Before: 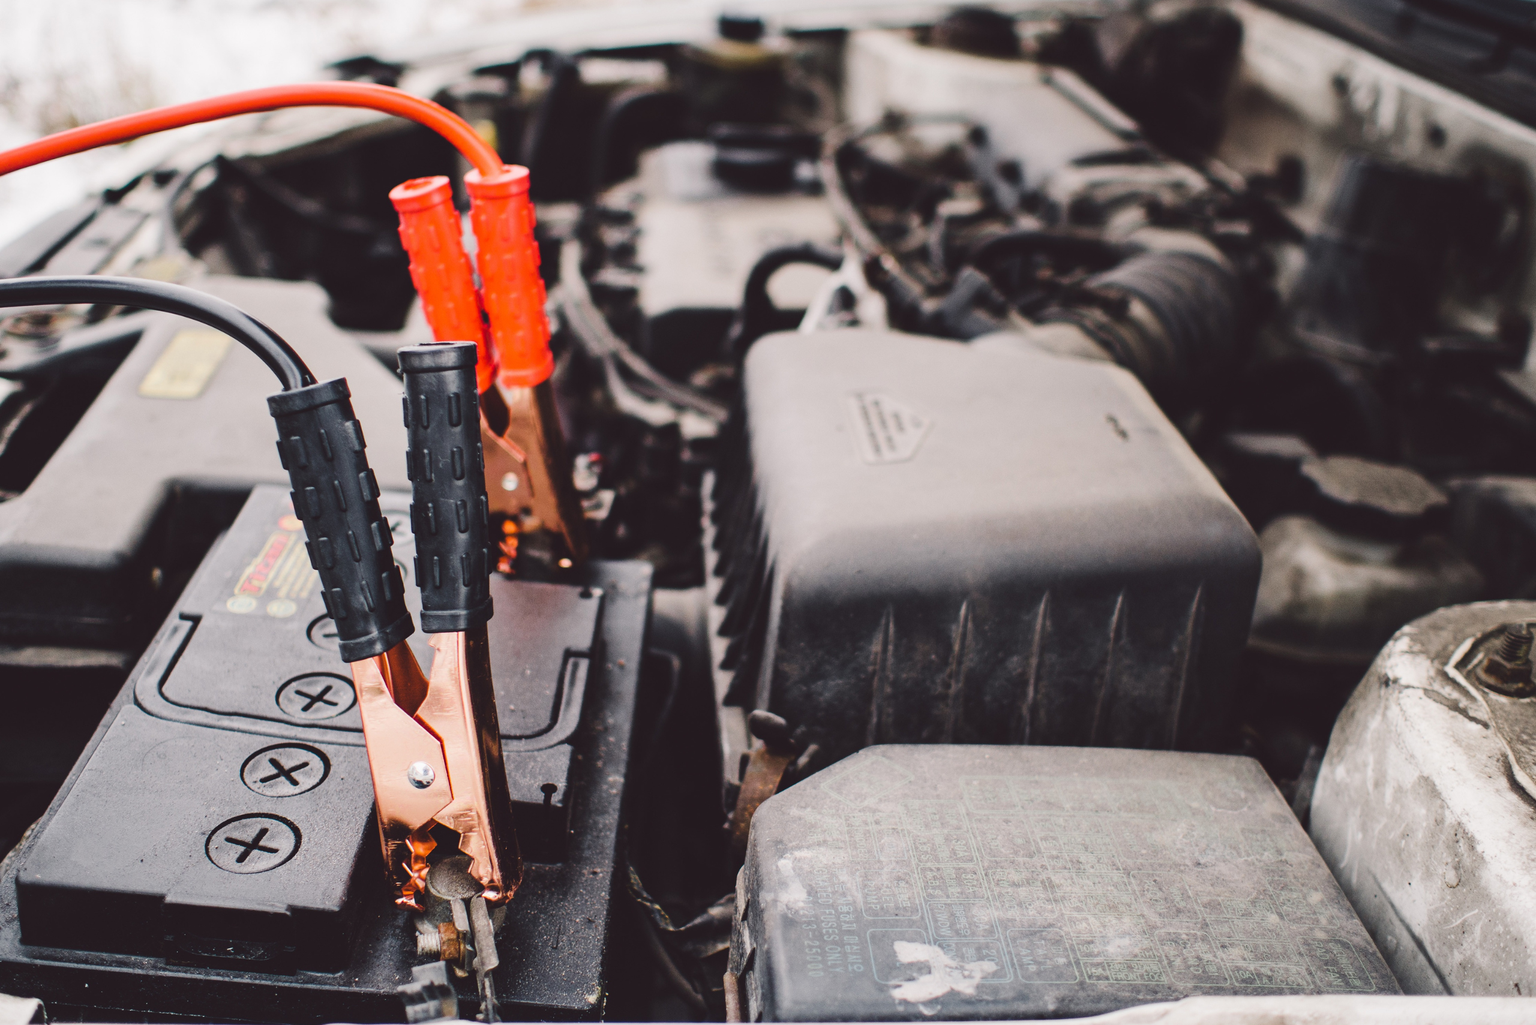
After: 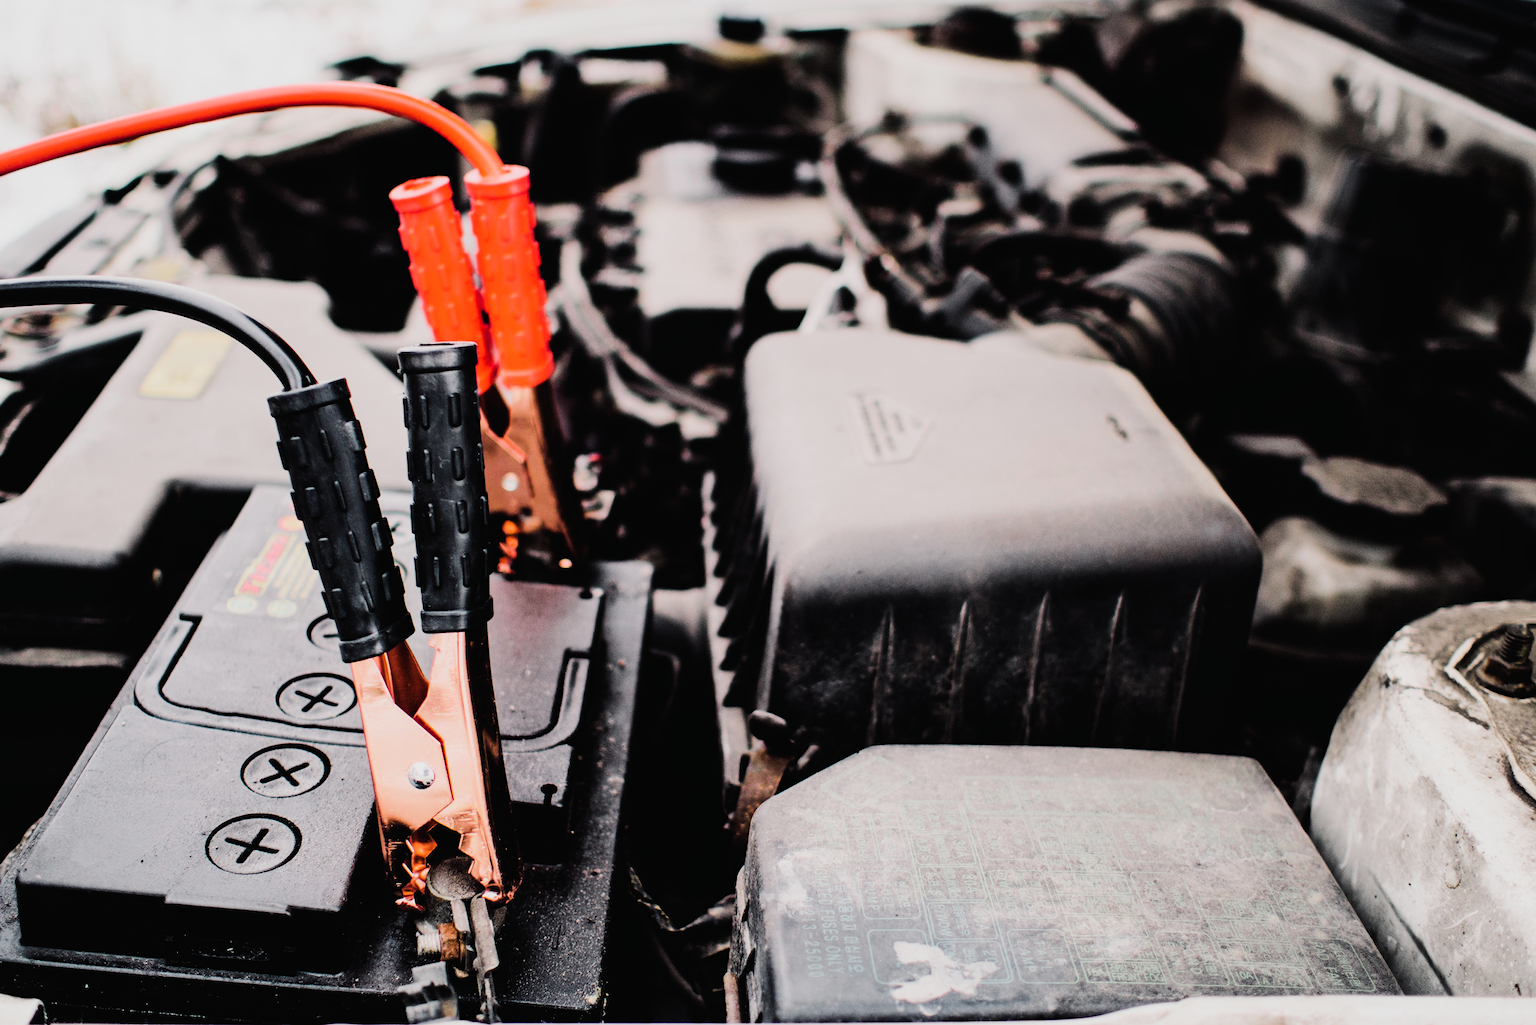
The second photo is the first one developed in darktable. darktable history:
color balance: input saturation 99%
tone curve: curves: ch0 [(0, 0.01) (0.037, 0.032) (0.131, 0.108) (0.275, 0.258) (0.483, 0.512) (0.61, 0.661) (0.696, 0.742) (0.792, 0.834) (0.911, 0.936) (0.997, 0.995)]; ch1 [(0, 0) (0.308, 0.29) (0.425, 0.411) (0.503, 0.502) (0.551, 0.563) (0.683, 0.706) (0.746, 0.77) (1, 1)]; ch2 [(0, 0) (0.246, 0.233) (0.36, 0.352) (0.415, 0.415) (0.485, 0.487) (0.502, 0.502) (0.525, 0.523) (0.545, 0.552) (0.587, 0.6) (0.636, 0.652) (0.711, 0.729) (0.845, 0.855) (0.998, 0.977)], color space Lab, independent channels, preserve colors none
filmic rgb: black relative exposure -5 EV, hardness 2.88, contrast 1.3
